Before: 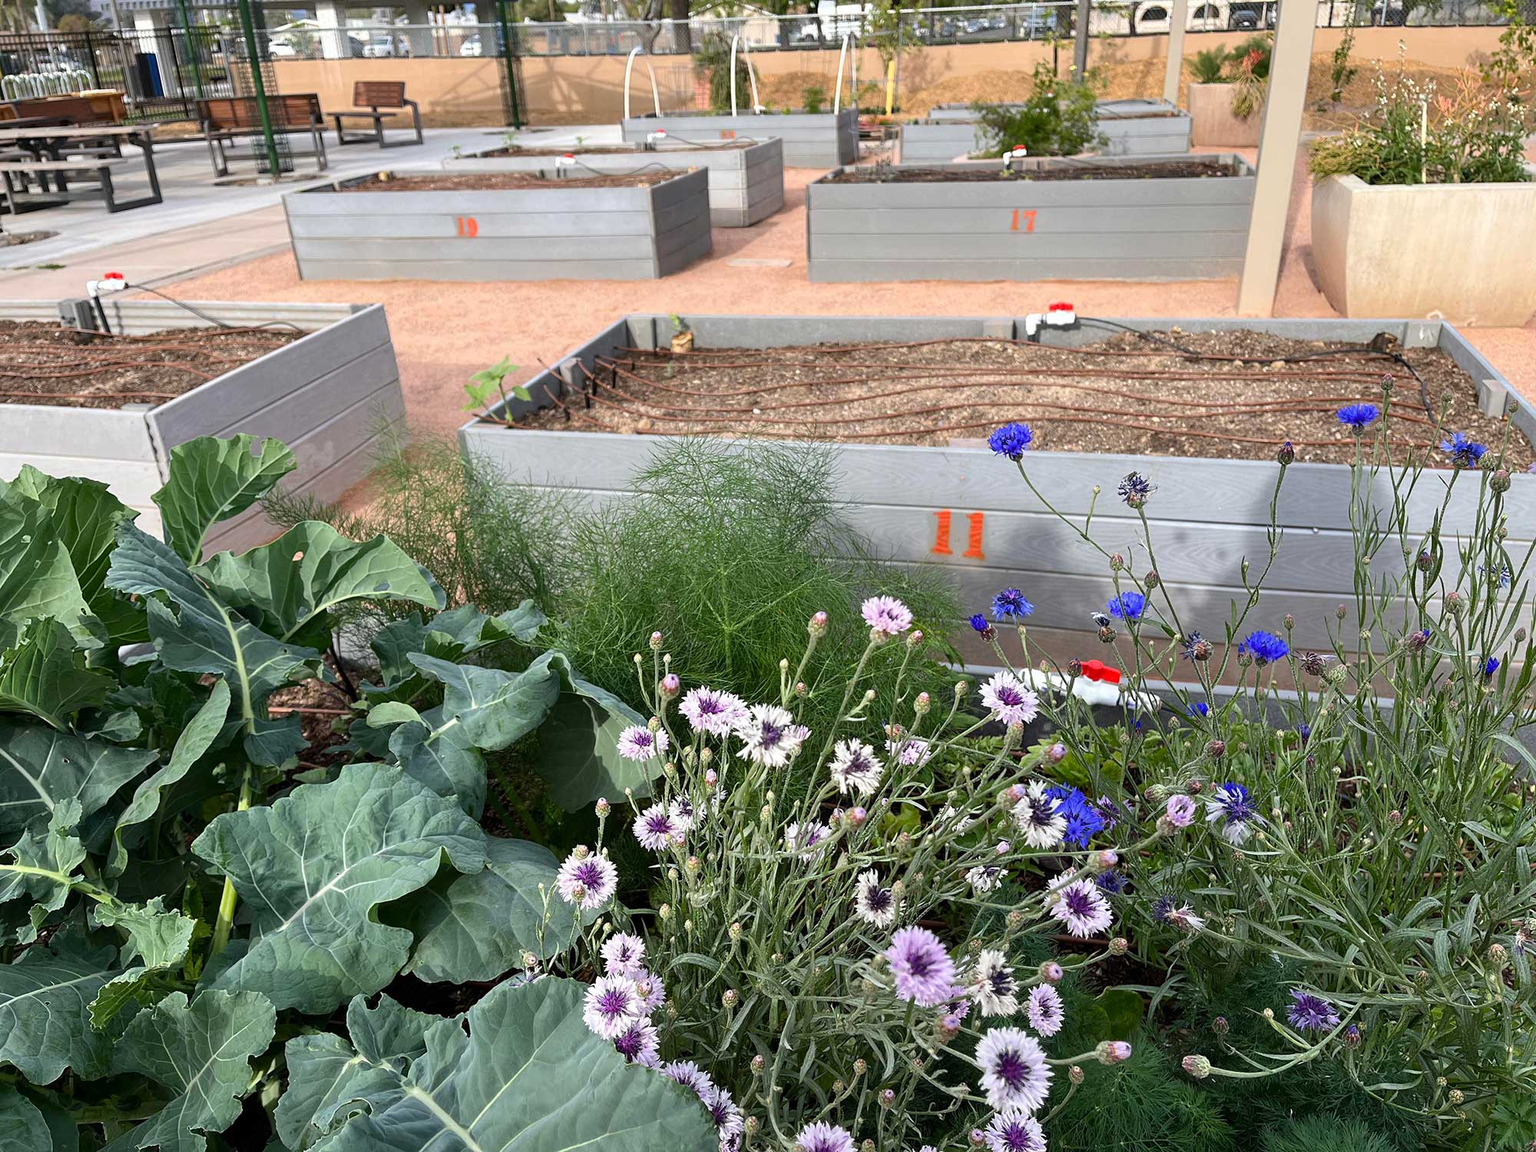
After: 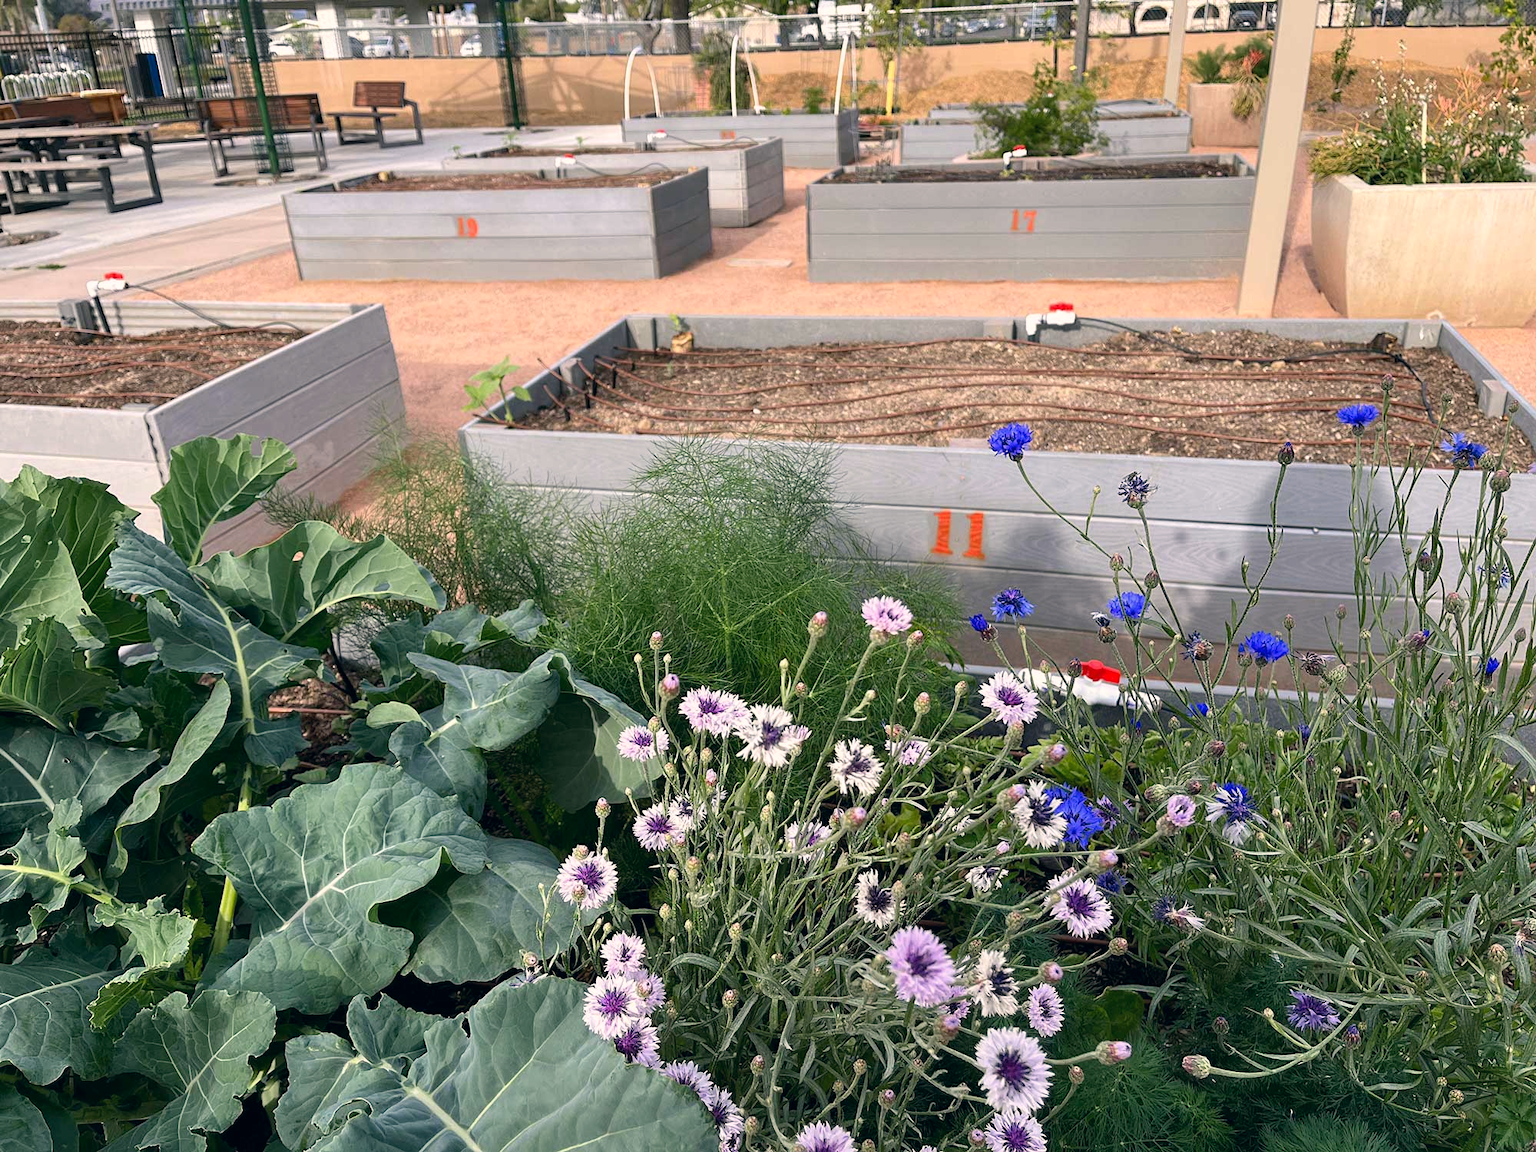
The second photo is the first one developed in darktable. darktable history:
color correction: highlights a* 5.45, highlights b* 5.32, shadows a* -4.4, shadows b* -5.02
tone equalizer: -8 EV -0.566 EV, edges refinement/feathering 500, mask exposure compensation -1.57 EV, preserve details guided filter
